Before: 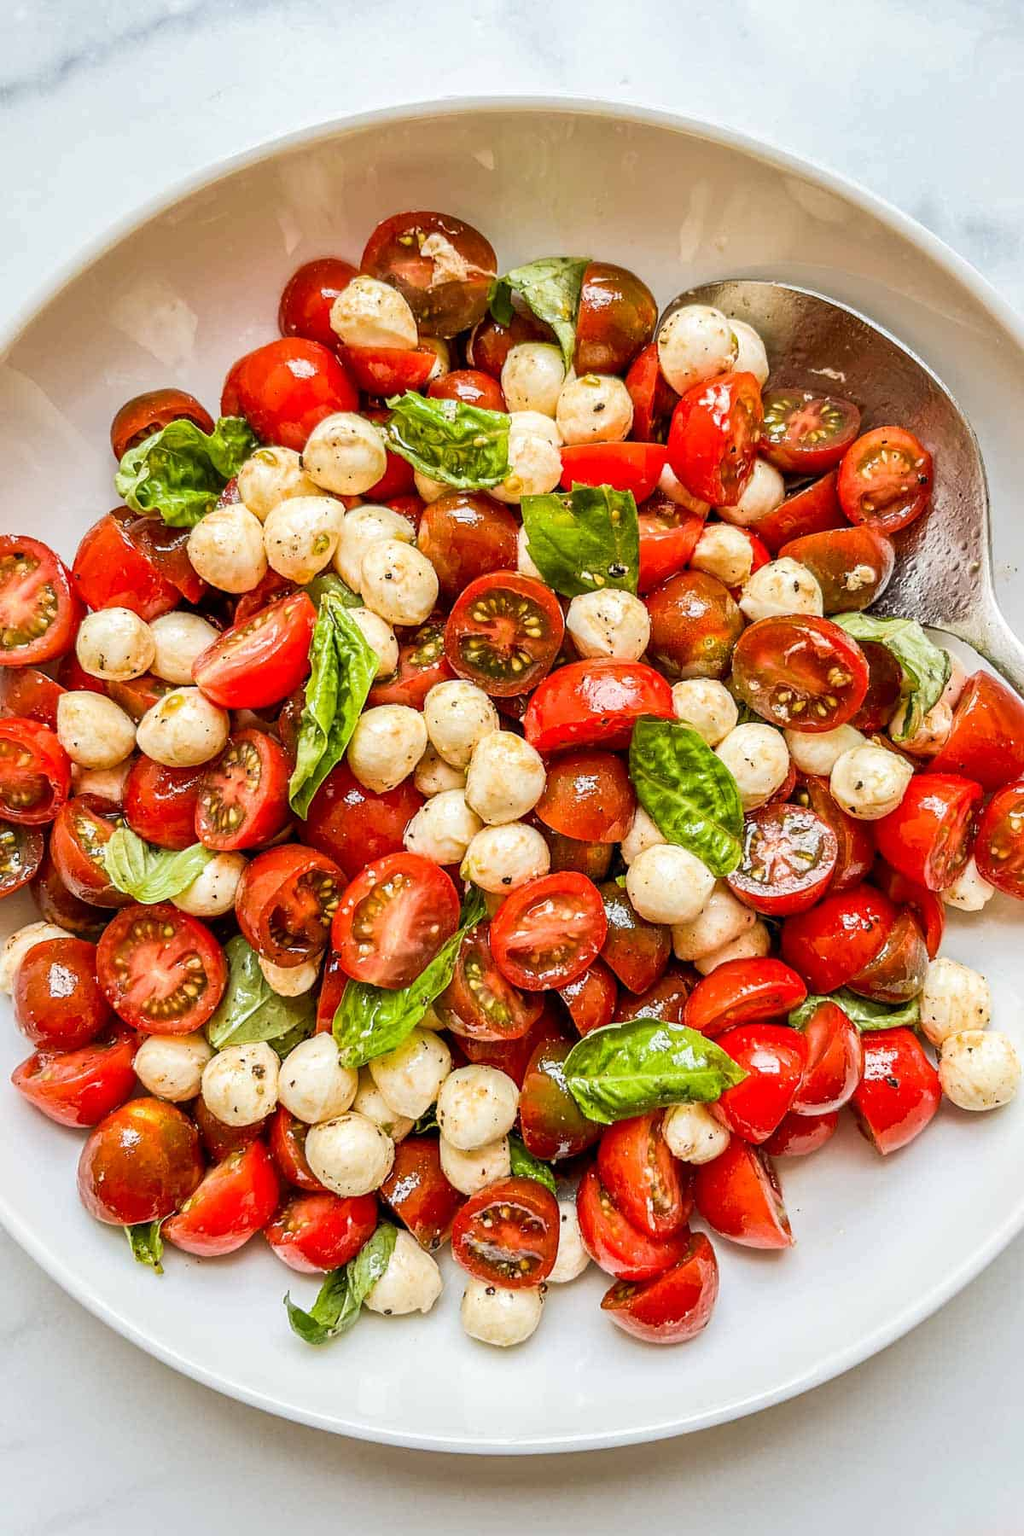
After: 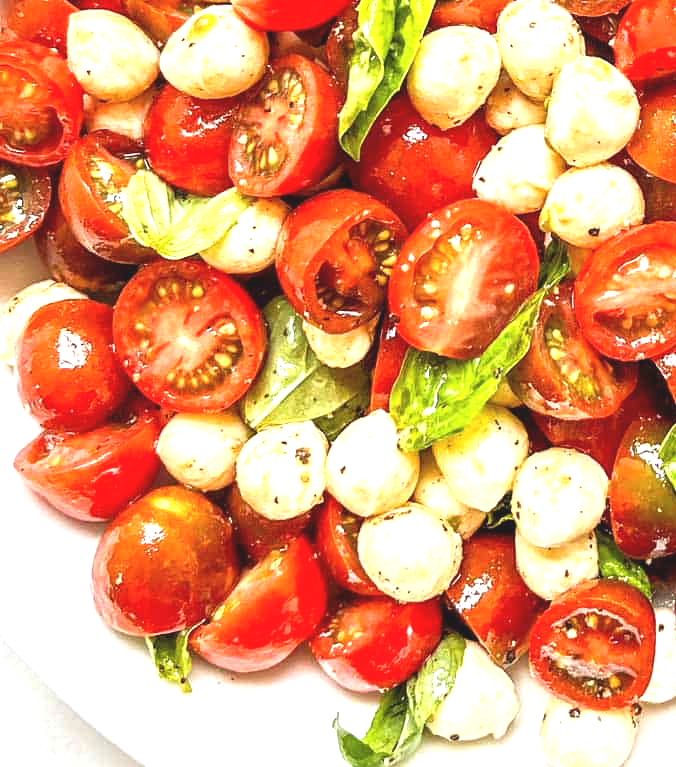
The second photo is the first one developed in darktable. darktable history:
exposure: black level correction -0.005, exposure 1 EV, compensate highlight preservation false
crop: top 44.483%, right 43.593%, bottom 12.892%
